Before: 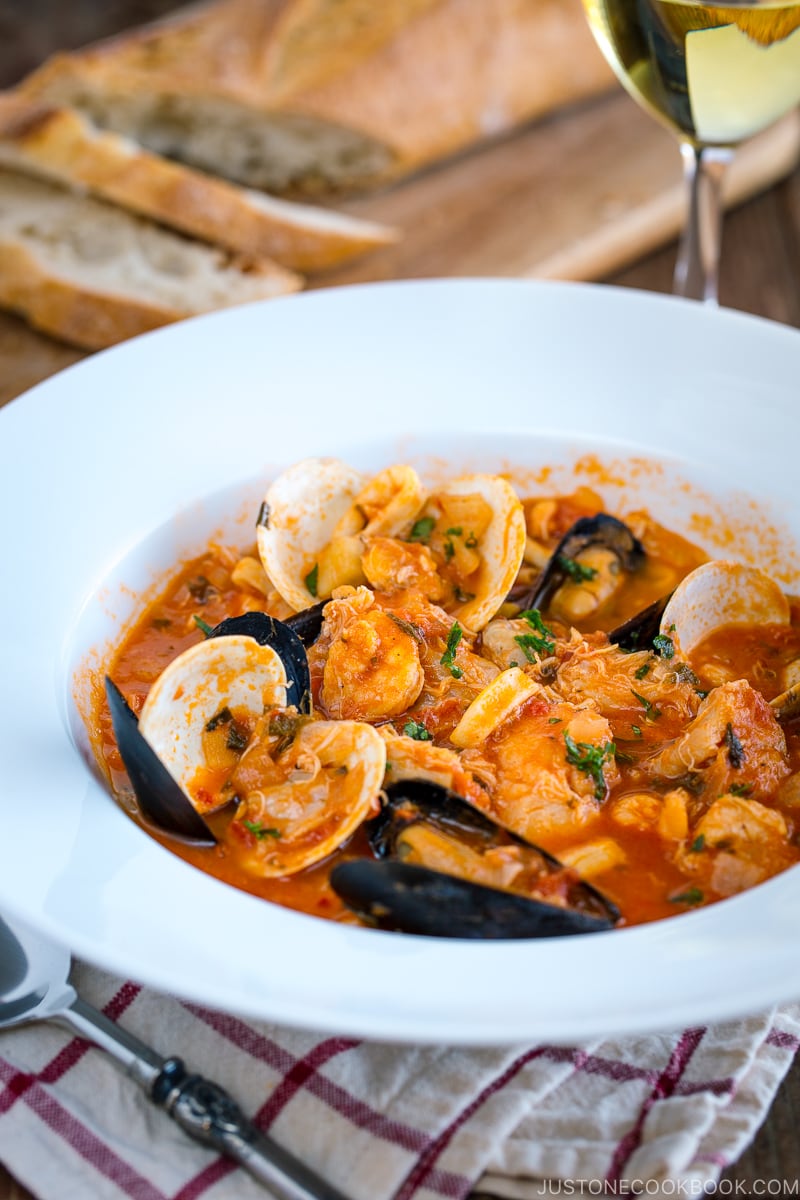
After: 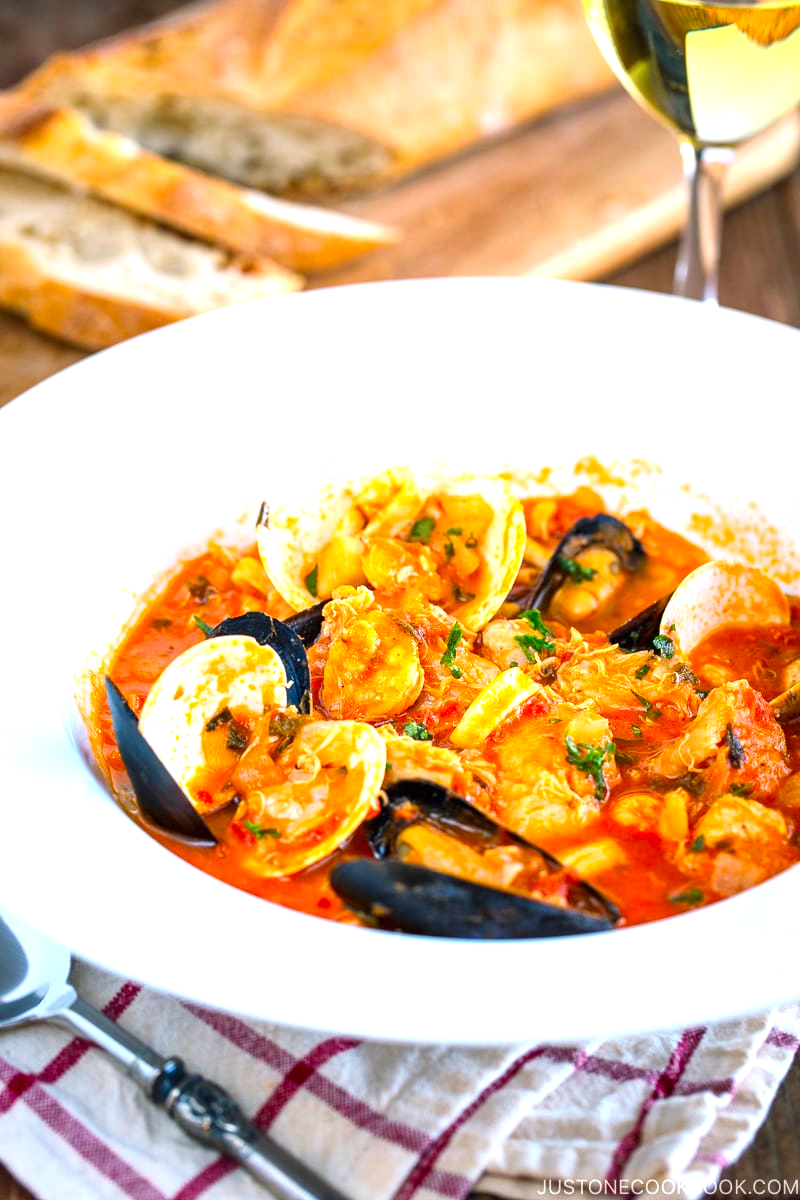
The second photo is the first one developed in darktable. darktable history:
color correction: highlights b* 0.045, saturation 1.26
exposure: black level correction 0, exposure 0.951 EV, compensate highlight preservation false
